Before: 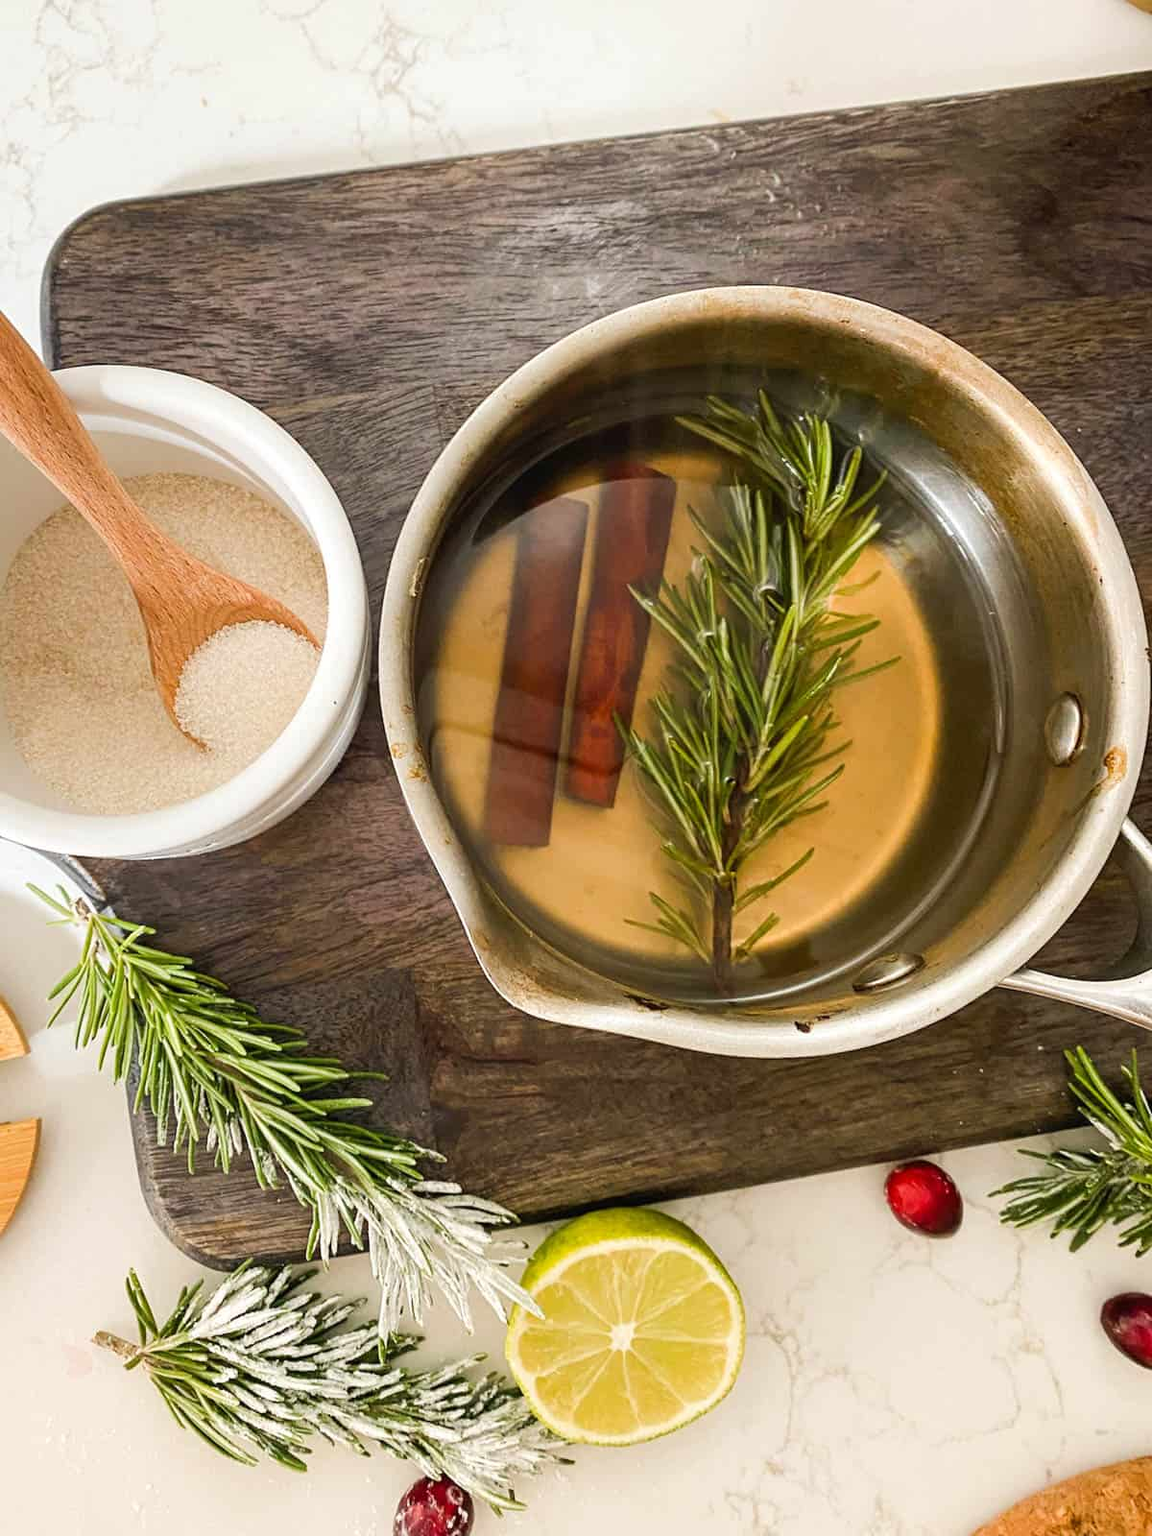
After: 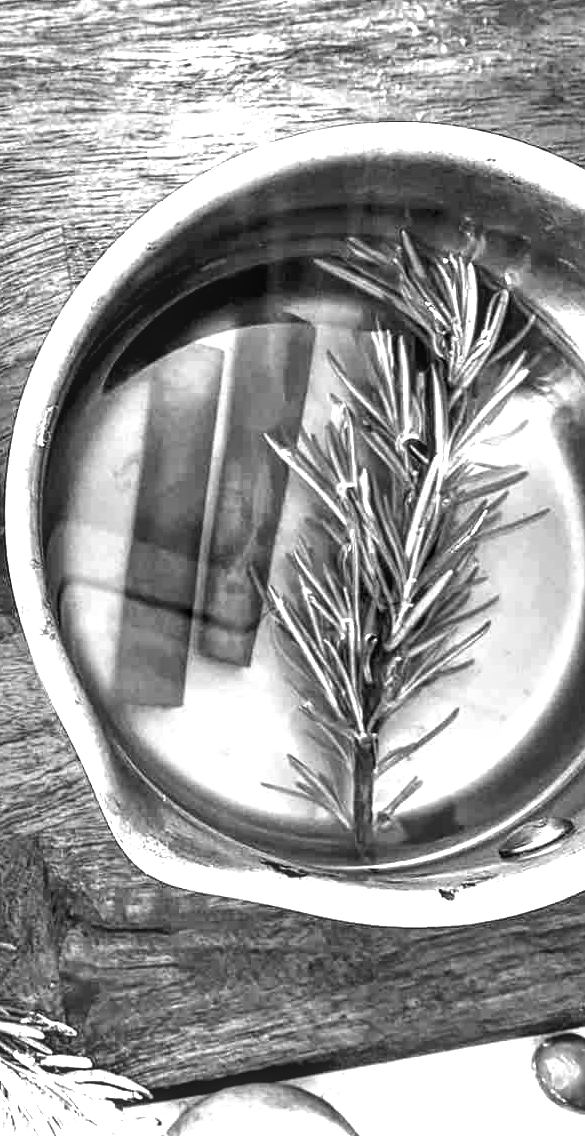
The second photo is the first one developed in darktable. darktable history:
color zones: curves: ch0 [(0, 0.613) (0.01, 0.613) (0.245, 0.448) (0.498, 0.529) (0.642, 0.665) (0.879, 0.777) (0.99, 0.613)]; ch1 [(0, 0) (0.143, 0) (0.286, 0) (0.429, 0) (0.571, 0) (0.714, 0) (0.857, 0)], mix 24.19%
local contrast: on, module defaults
exposure: black level correction 0, exposure 1.105 EV, compensate highlight preservation false
crop: left 32.475%, top 10.973%, right 18.566%, bottom 17.463%
tone equalizer: edges refinement/feathering 500, mask exposure compensation -1.24 EV, preserve details no
contrast equalizer: octaves 7, y [[0.6 ×6], [0.55 ×6], [0 ×6], [0 ×6], [0 ×6]]
color balance rgb: highlights gain › chroma 4.036%, highlights gain › hue 200.22°, perceptual saturation grading › global saturation 0.007%, perceptual brilliance grading › global brilliance 11.111%, global vibrance 10.18%, saturation formula JzAzBz (2021)
